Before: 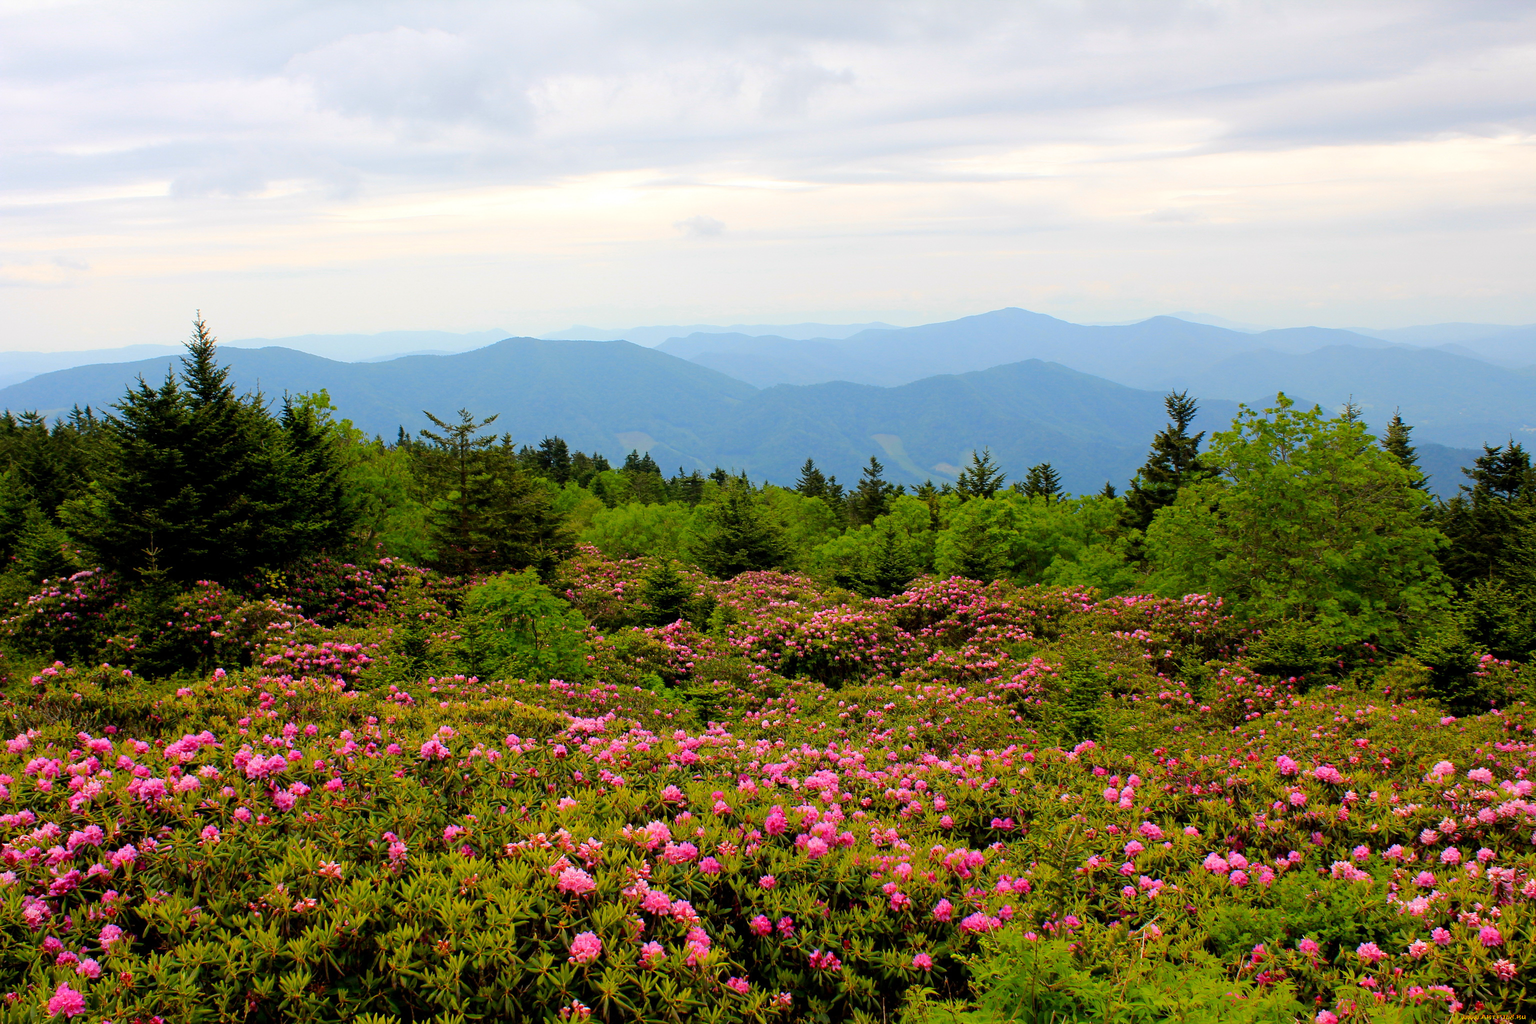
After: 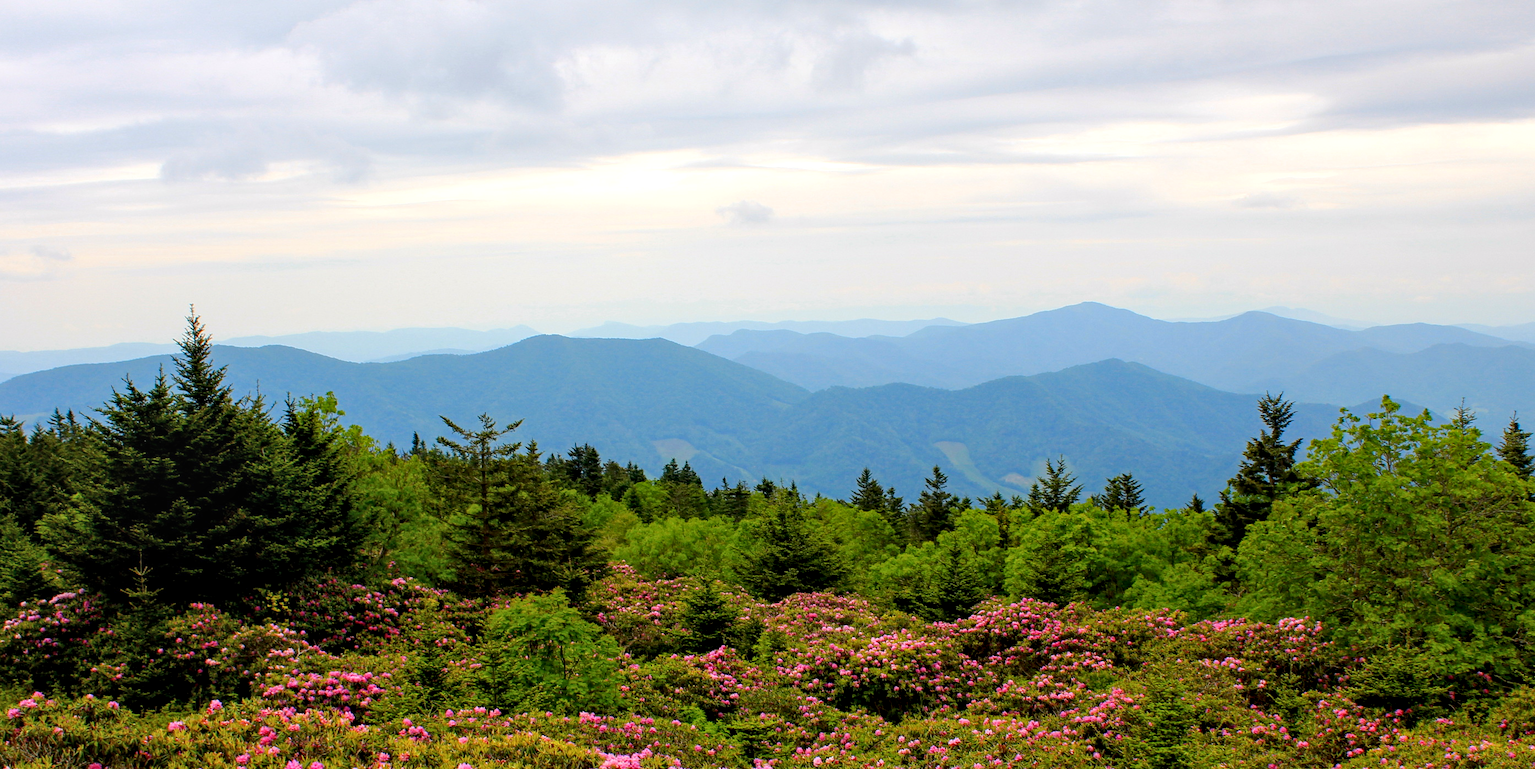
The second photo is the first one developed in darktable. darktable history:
crop: left 1.604%, top 3.355%, right 7.722%, bottom 28.485%
local contrast: detail 130%
haze removal: compatibility mode true, adaptive false
